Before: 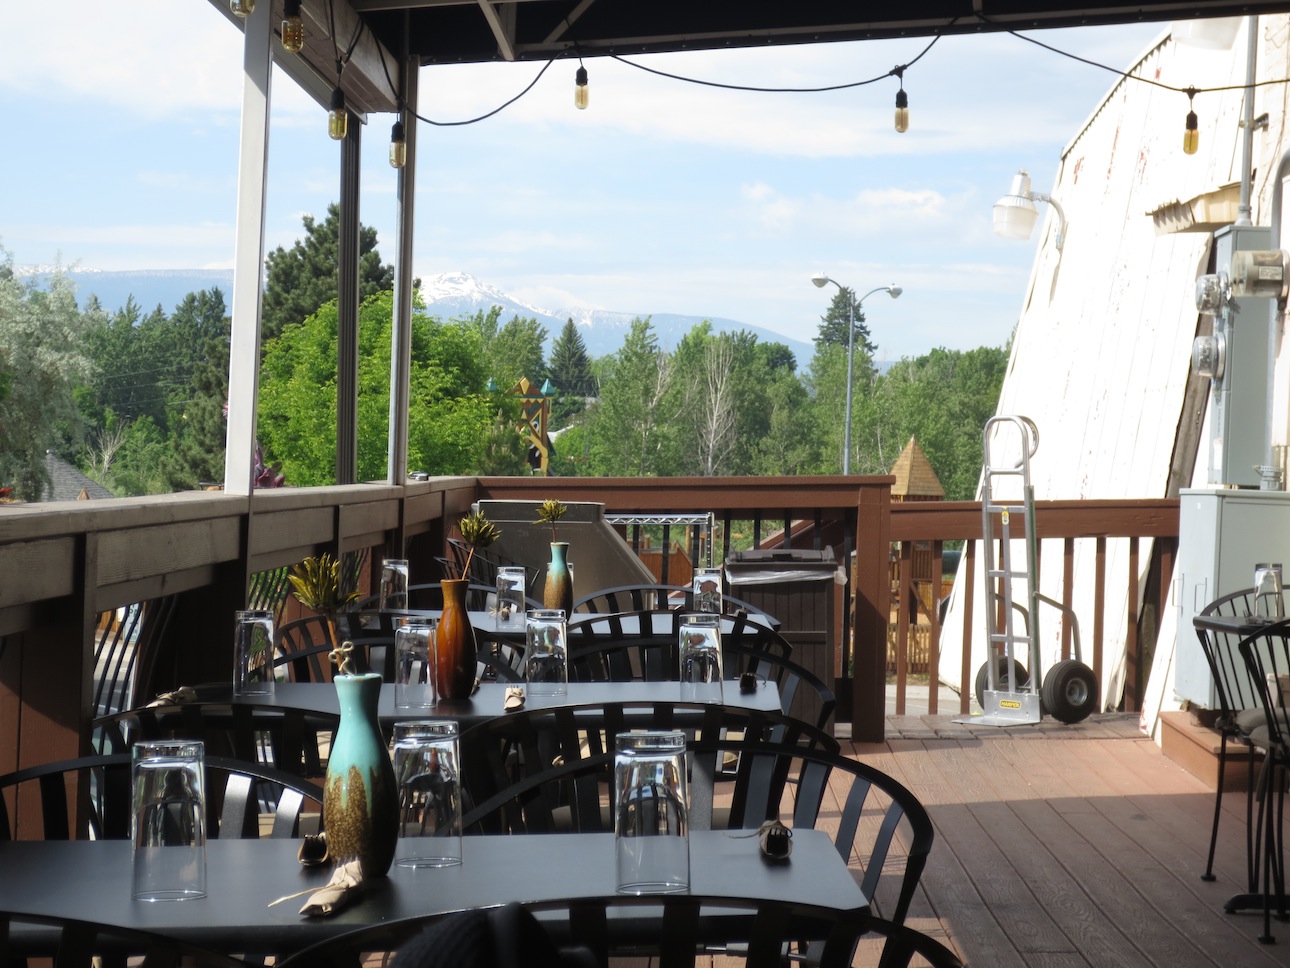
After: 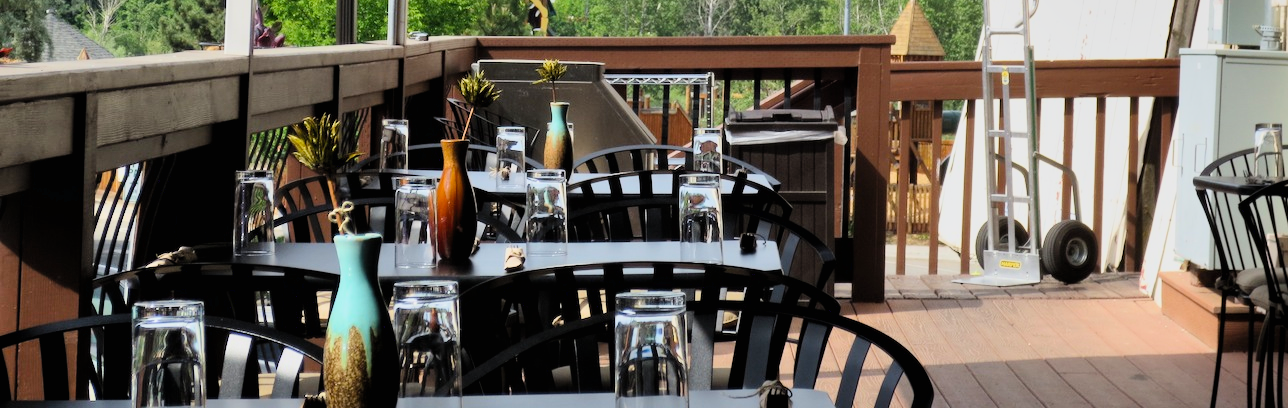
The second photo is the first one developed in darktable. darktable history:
crop: top 45.551%, bottom 12.262%
shadows and highlights: soften with gaussian
contrast equalizer: octaves 7, y [[0.515 ×6], [0.507 ×6], [0.425 ×6], [0 ×6], [0 ×6]]
exposure: black level correction 0.004, exposure 0.014 EV, compensate highlight preservation false
contrast brightness saturation: contrast 0.2, brightness 0.16, saturation 0.22
filmic rgb: black relative exposure -7.65 EV, white relative exposure 4.56 EV, hardness 3.61, color science v6 (2022)
